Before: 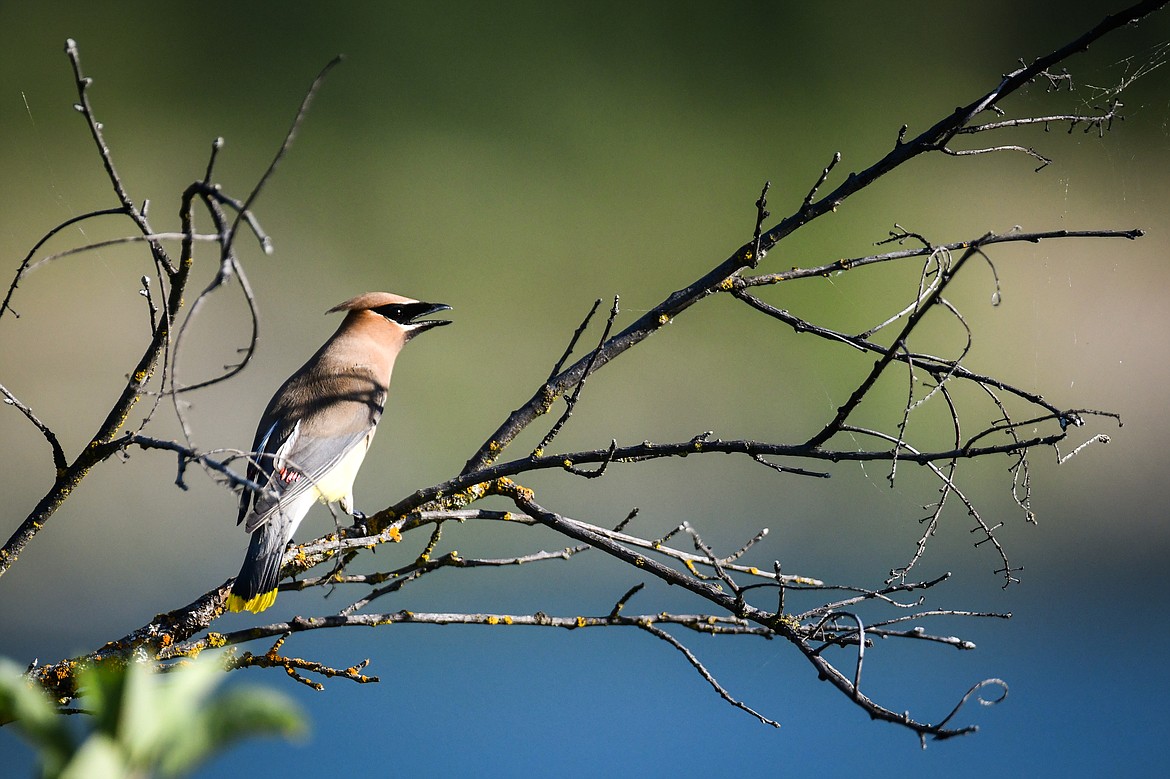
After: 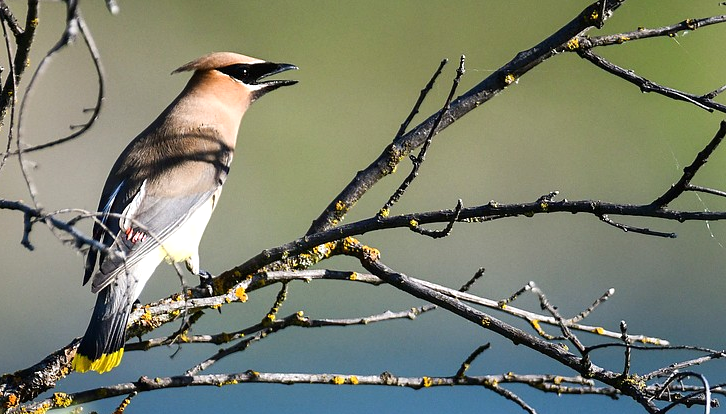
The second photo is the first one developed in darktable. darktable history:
shadows and highlights: shadows 59.56, soften with gaussian
exposure: exposure 0.203 EV, compensate exposure bias true, compensate highlight preservation false
crop: left 13.193%, top 30.895%, right 24.743%, bottom 15.939%
